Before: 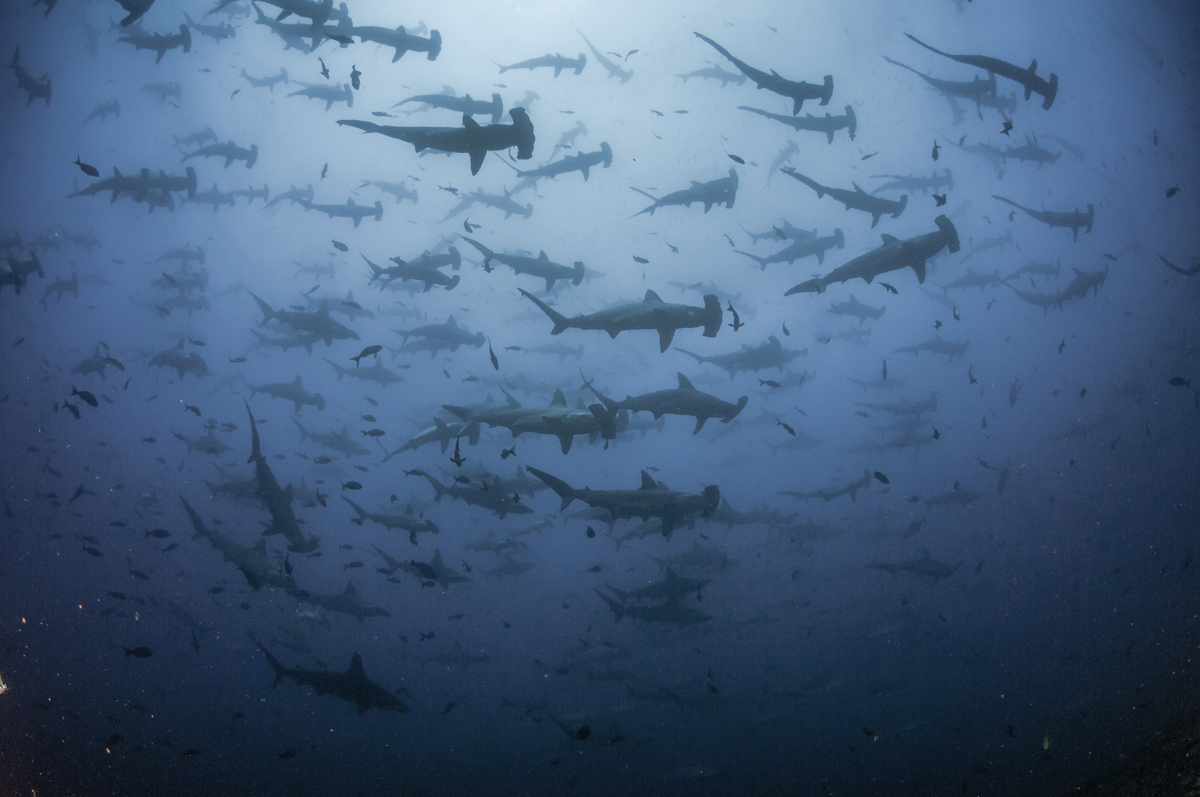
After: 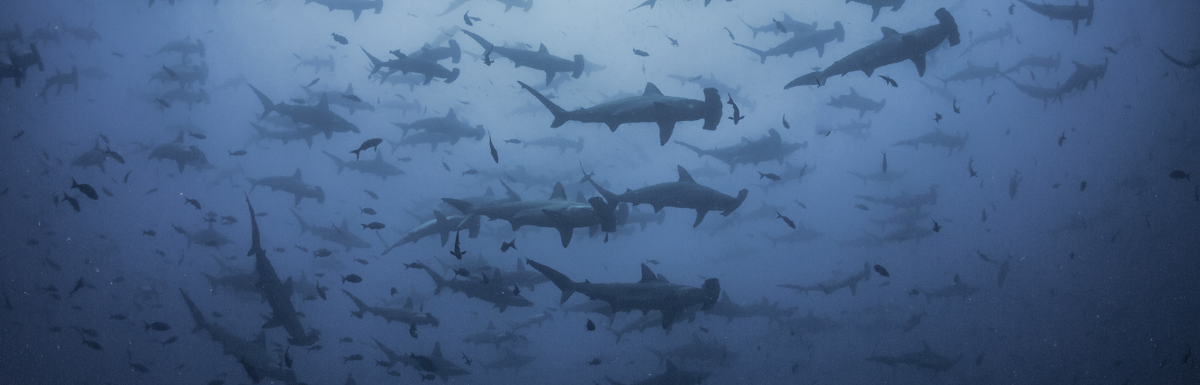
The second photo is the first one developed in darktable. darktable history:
split-toning: shadows › hue 230.4°
crop and rotate: top 26.056%, bottom 25.543%
